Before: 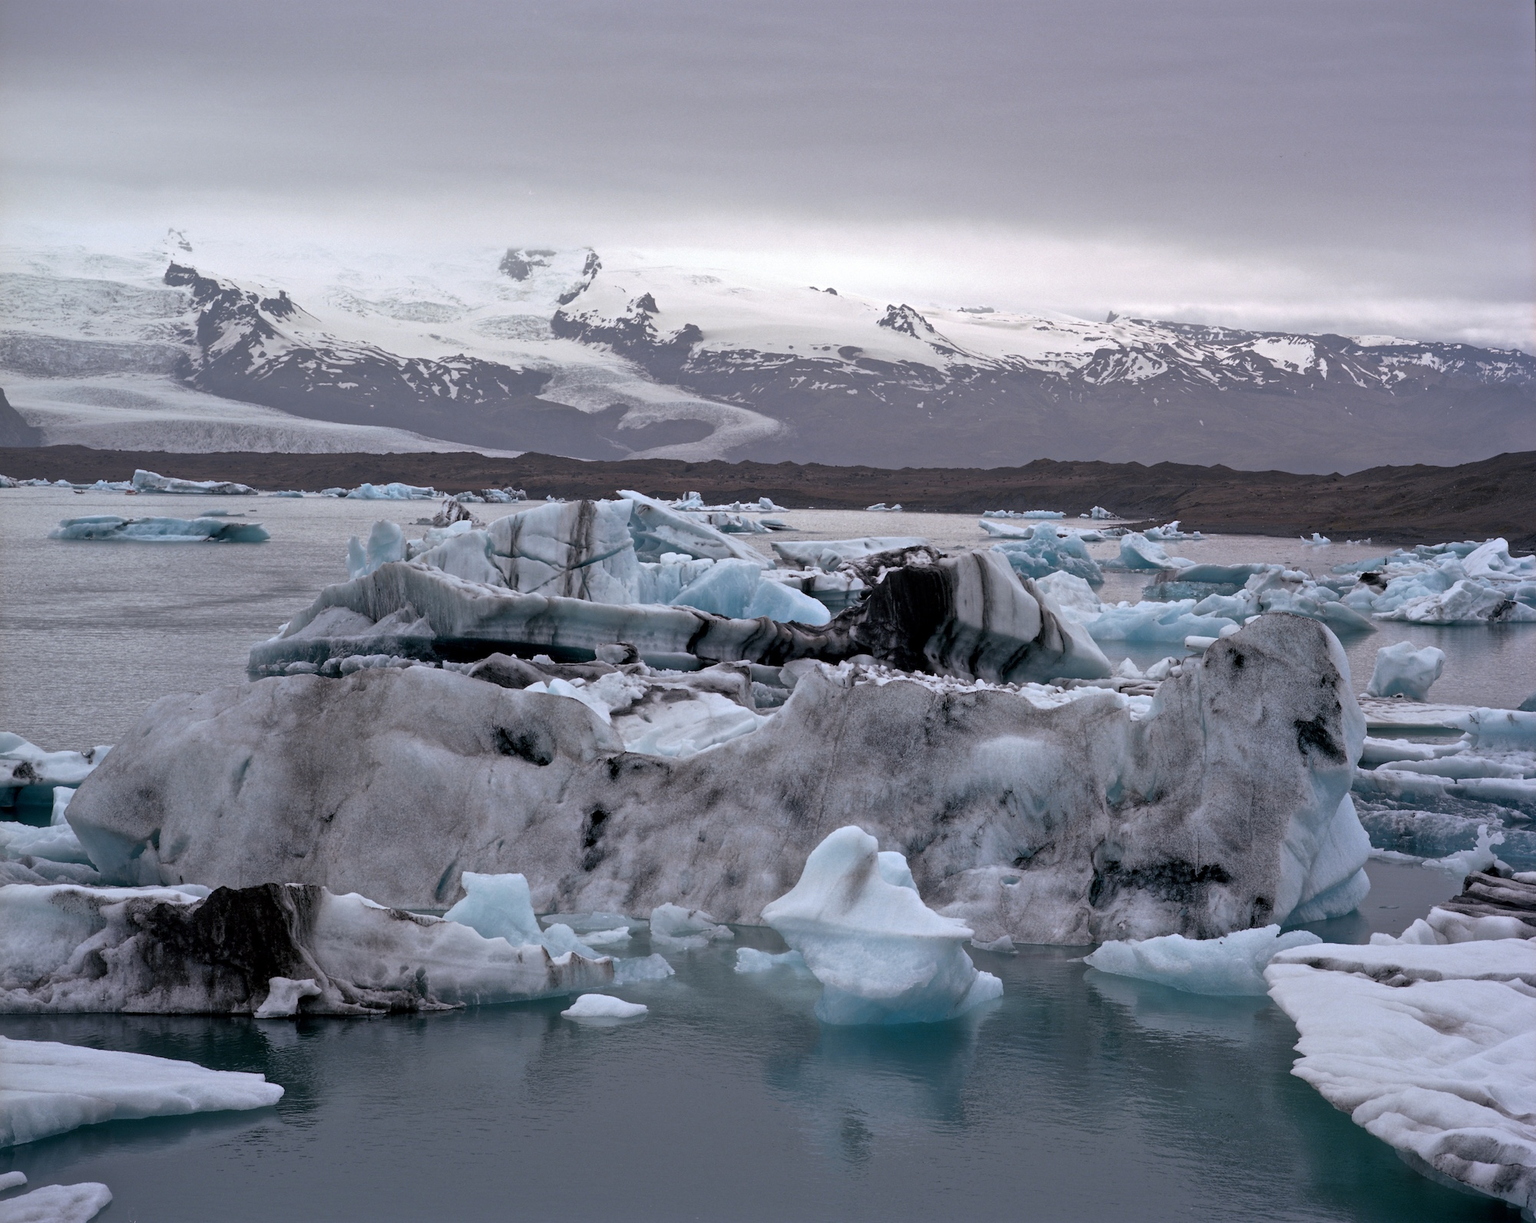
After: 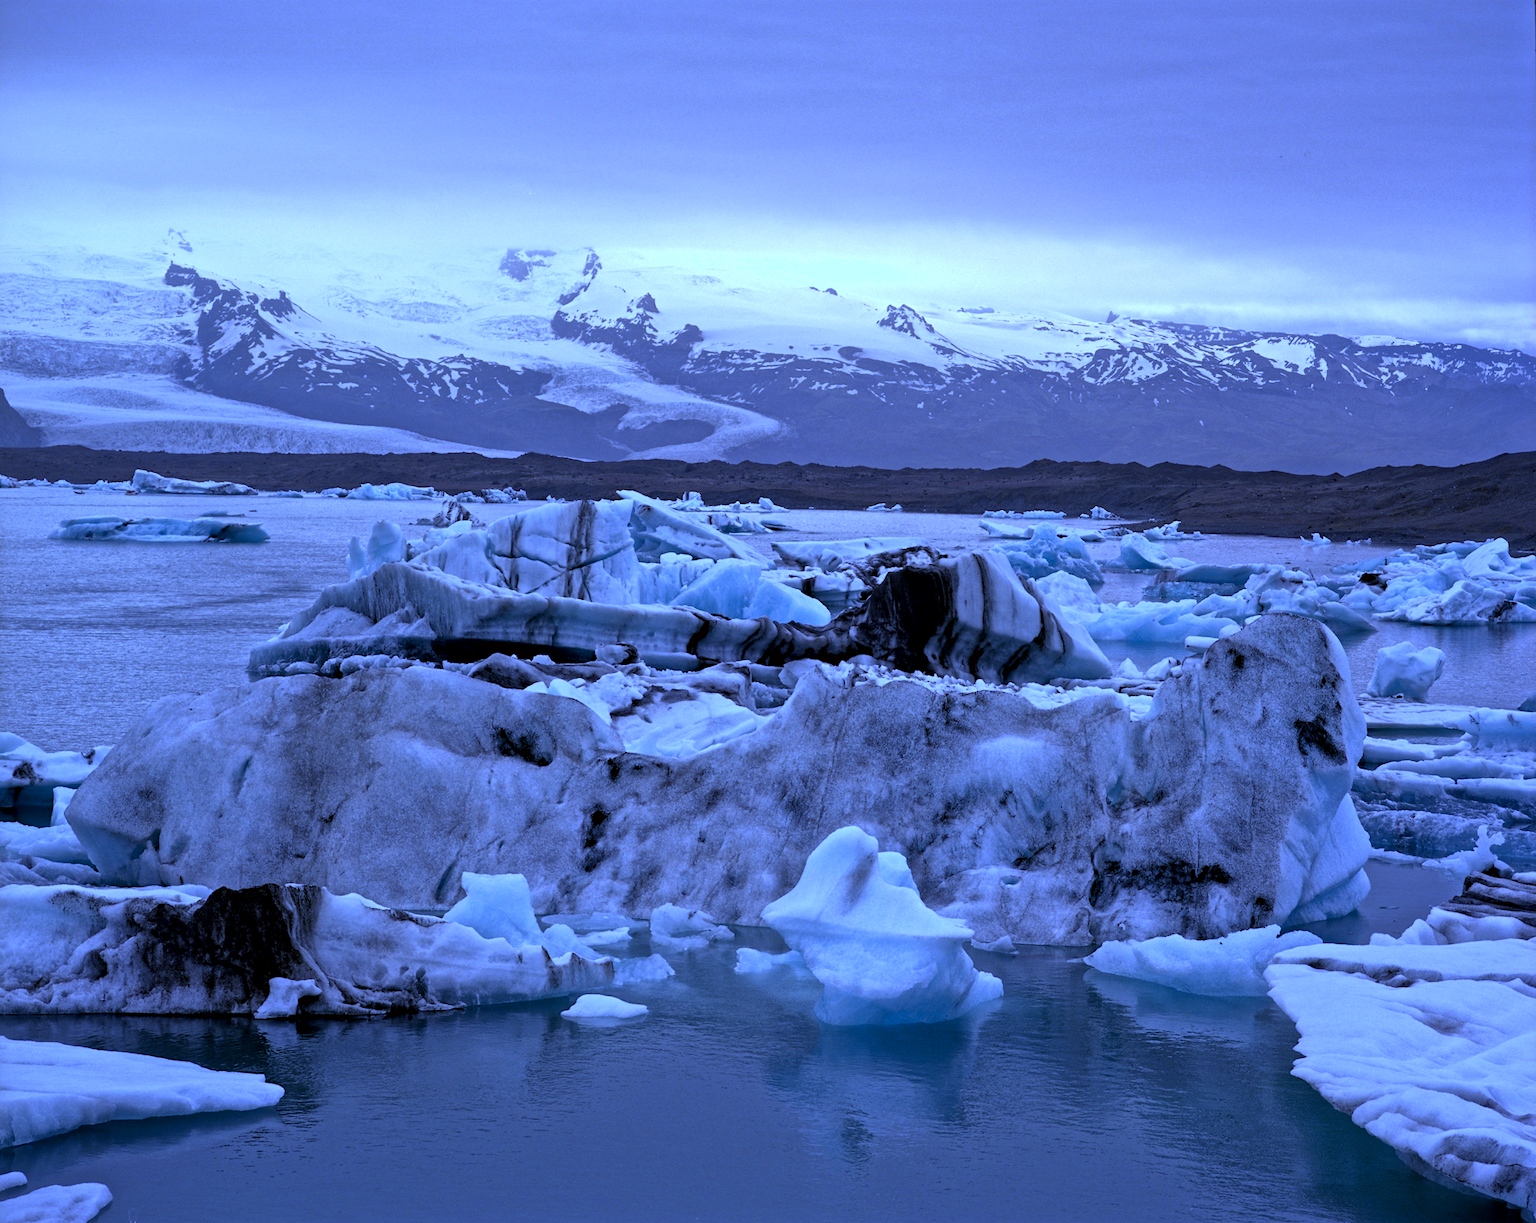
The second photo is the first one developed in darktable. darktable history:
white balance: red 0.766, blue 1.537
haze removal: strength 0.29, distance 0.25, compatibility mode true, adaptive false
shadows and highlights: shadows -24.28, highlights 49.77, soften with gaussian
local contrast: mode bilateral grid, contrast 20, coarseness 50, detail 120%, midtone range 0.2
